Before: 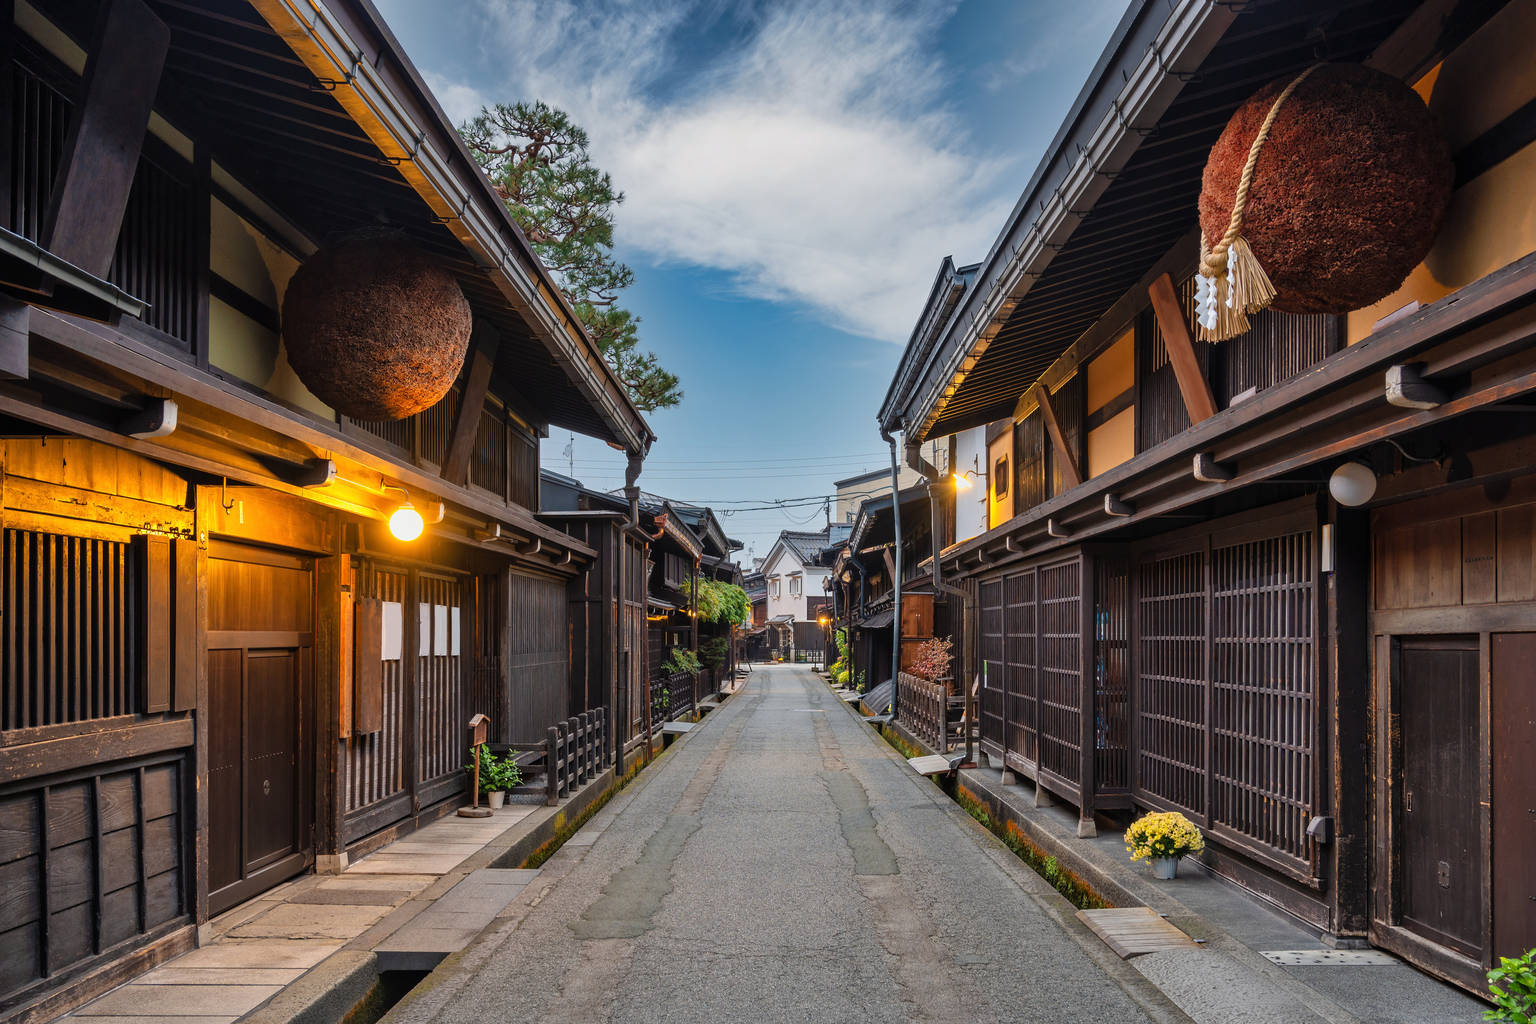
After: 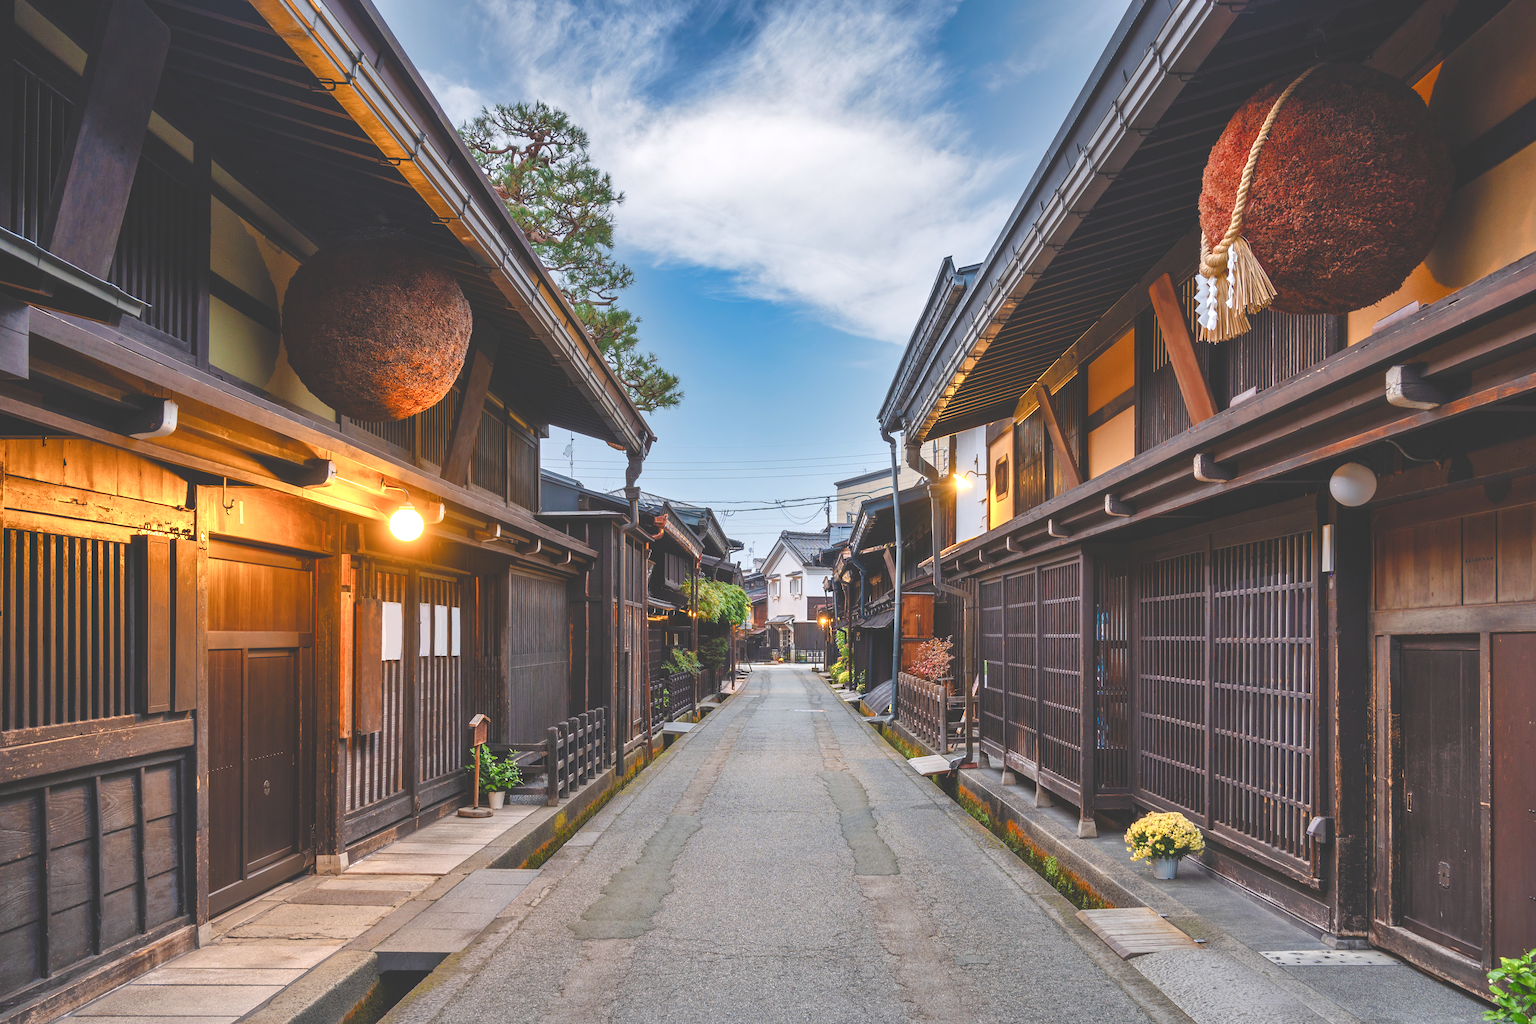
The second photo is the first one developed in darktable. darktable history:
exposure: black level correction -0.023, exposure -0.039 EV, compensate highlight preservation false
tone equalizer: on, module defaults
color balance rgb: perceptual saturation grading › global saturation 20%, perceptual saturation grading › highlights -50%, perceptual saturation grading › shadows 30%, perceptual brilliance grading › global brilliance 10%, perceptual brilliance grading › shadows 15%
white balance: red 1.004, blue 1.024
